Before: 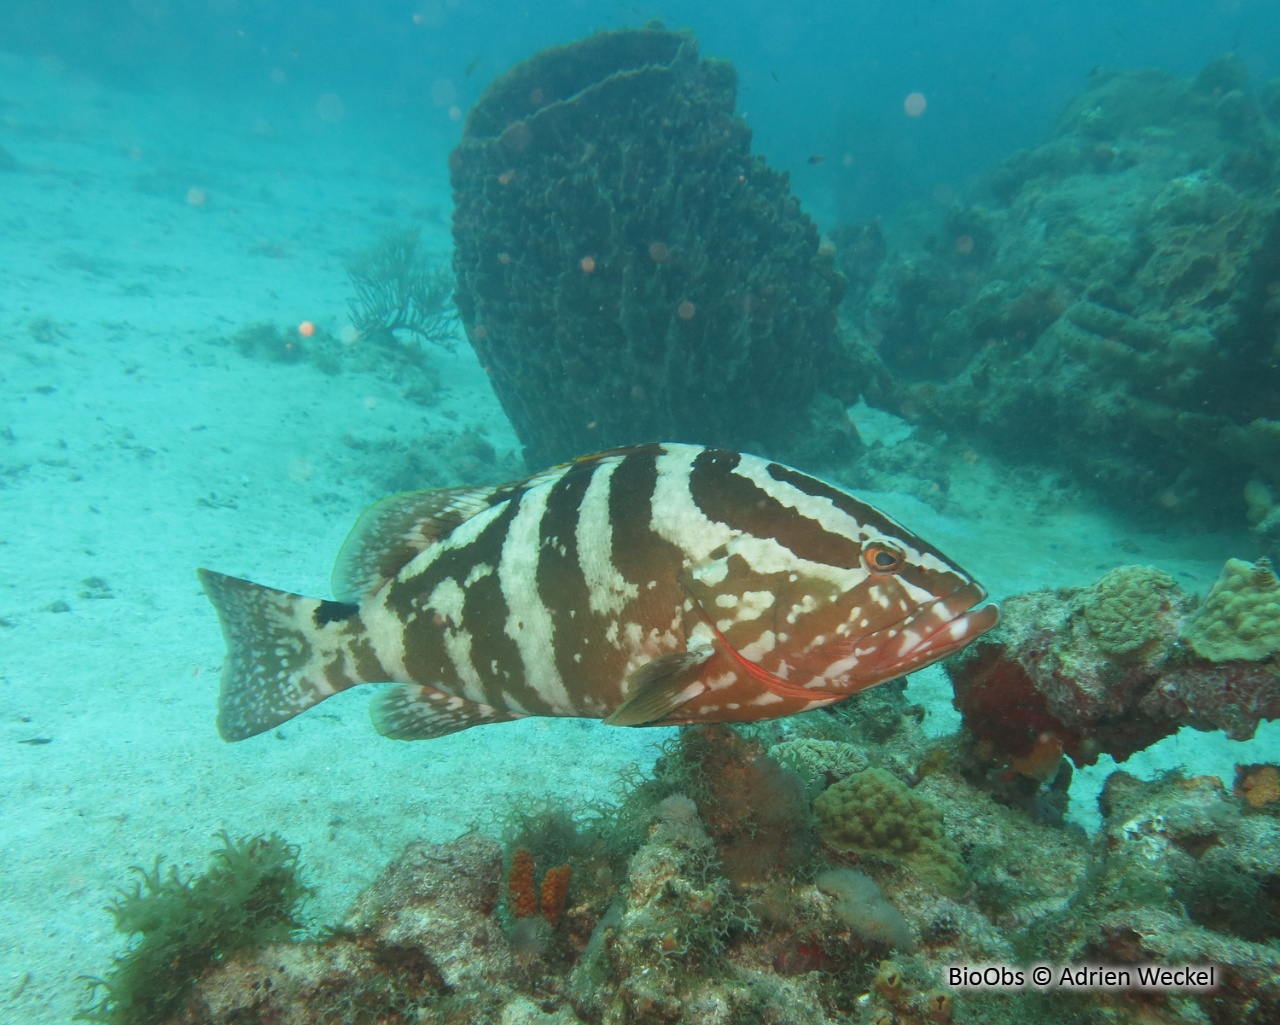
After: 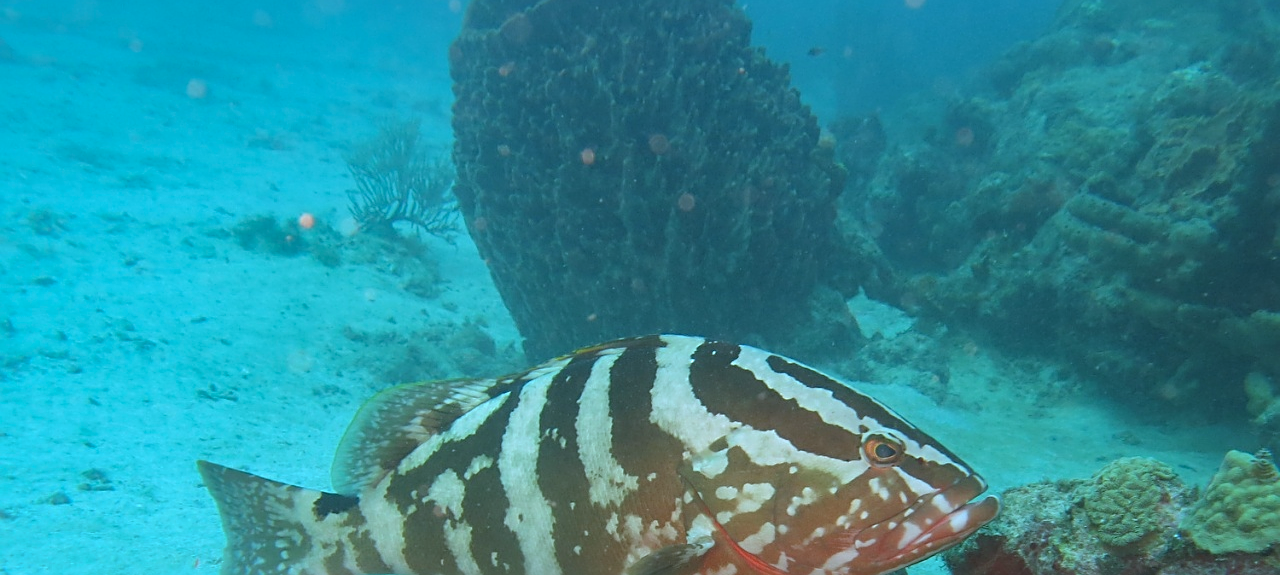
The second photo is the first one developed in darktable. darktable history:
sharpen: on, module defaults
crop and rotate: top 10.605%, bottom 33.274%
white balance: red 0.926, green 1.003, blue 1.133
shadows and highlights: shadows 30
